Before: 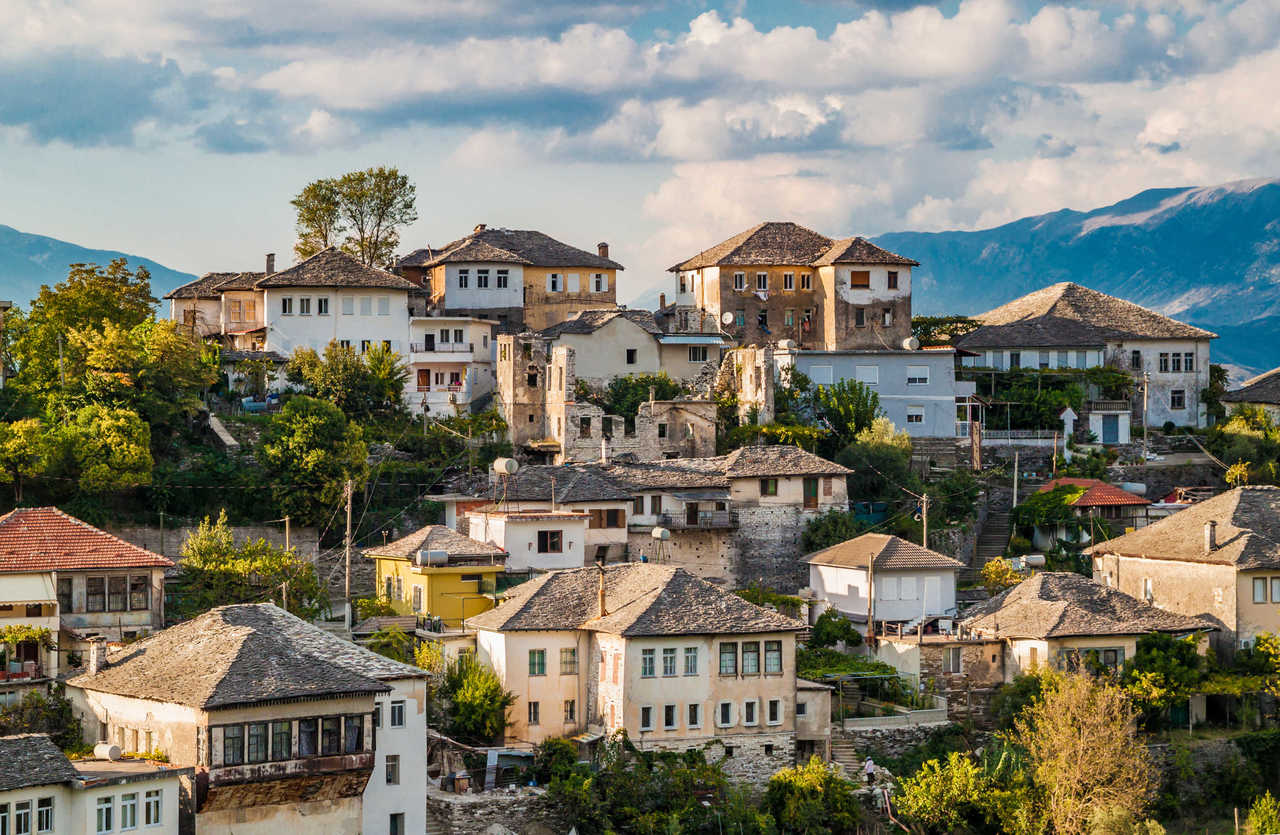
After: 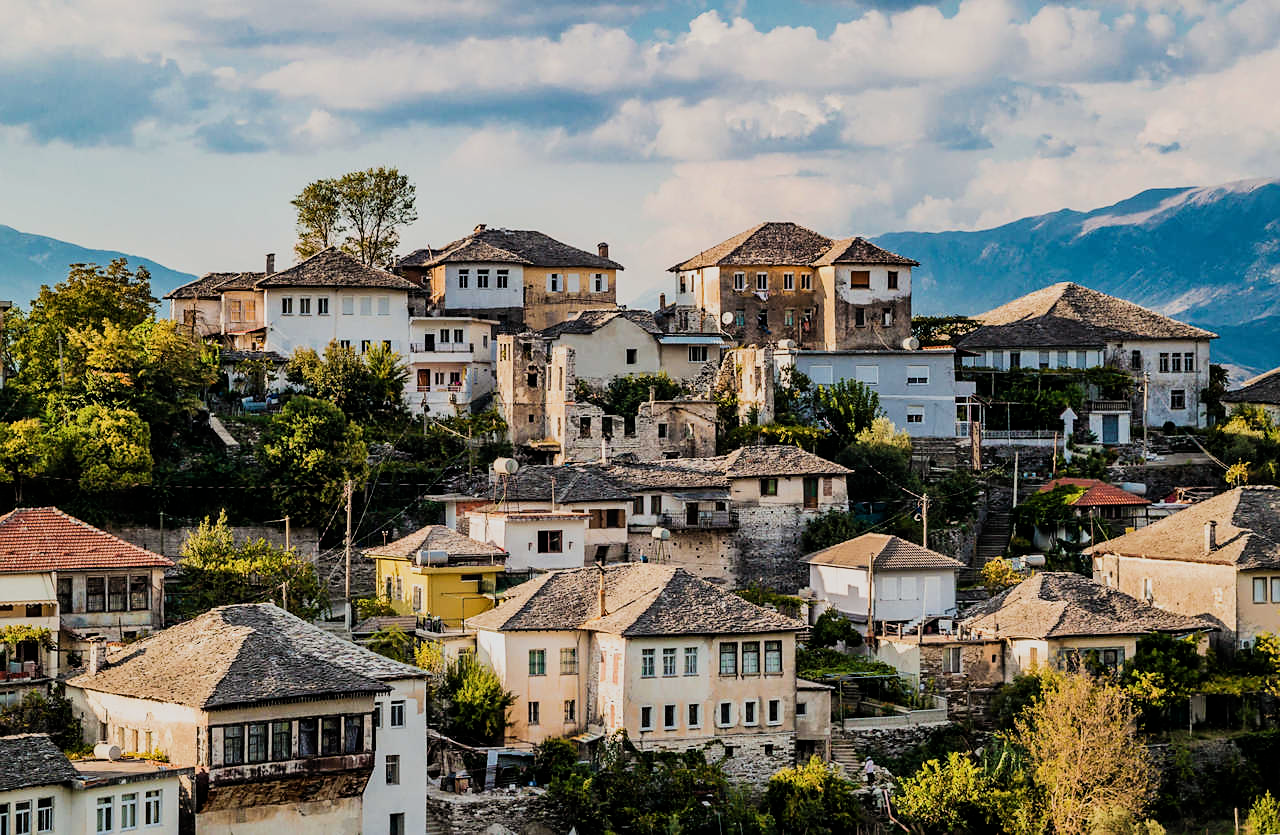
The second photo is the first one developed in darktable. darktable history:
filmic rgb: black relative exposure -7.65 EV, white relative exposure 4.56 EV, hardness 3.61, contrast 1.25
sharpen: radius 1.559, amount 0.373, threshold 1.271
